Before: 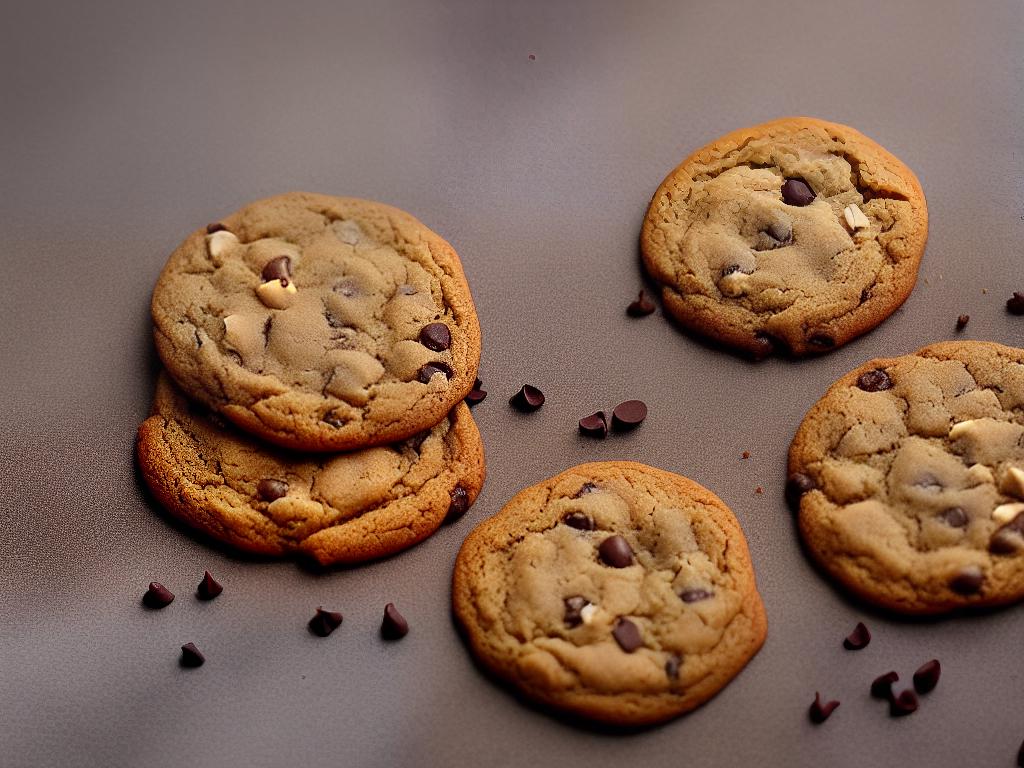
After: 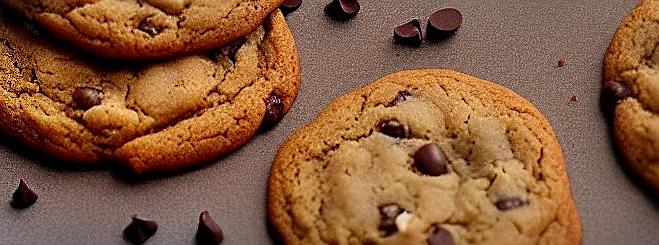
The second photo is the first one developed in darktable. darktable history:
crop: left 18.091%, top 51.13%, right 17.525%, bottom 16.85%
sharpen: on, module defaults
